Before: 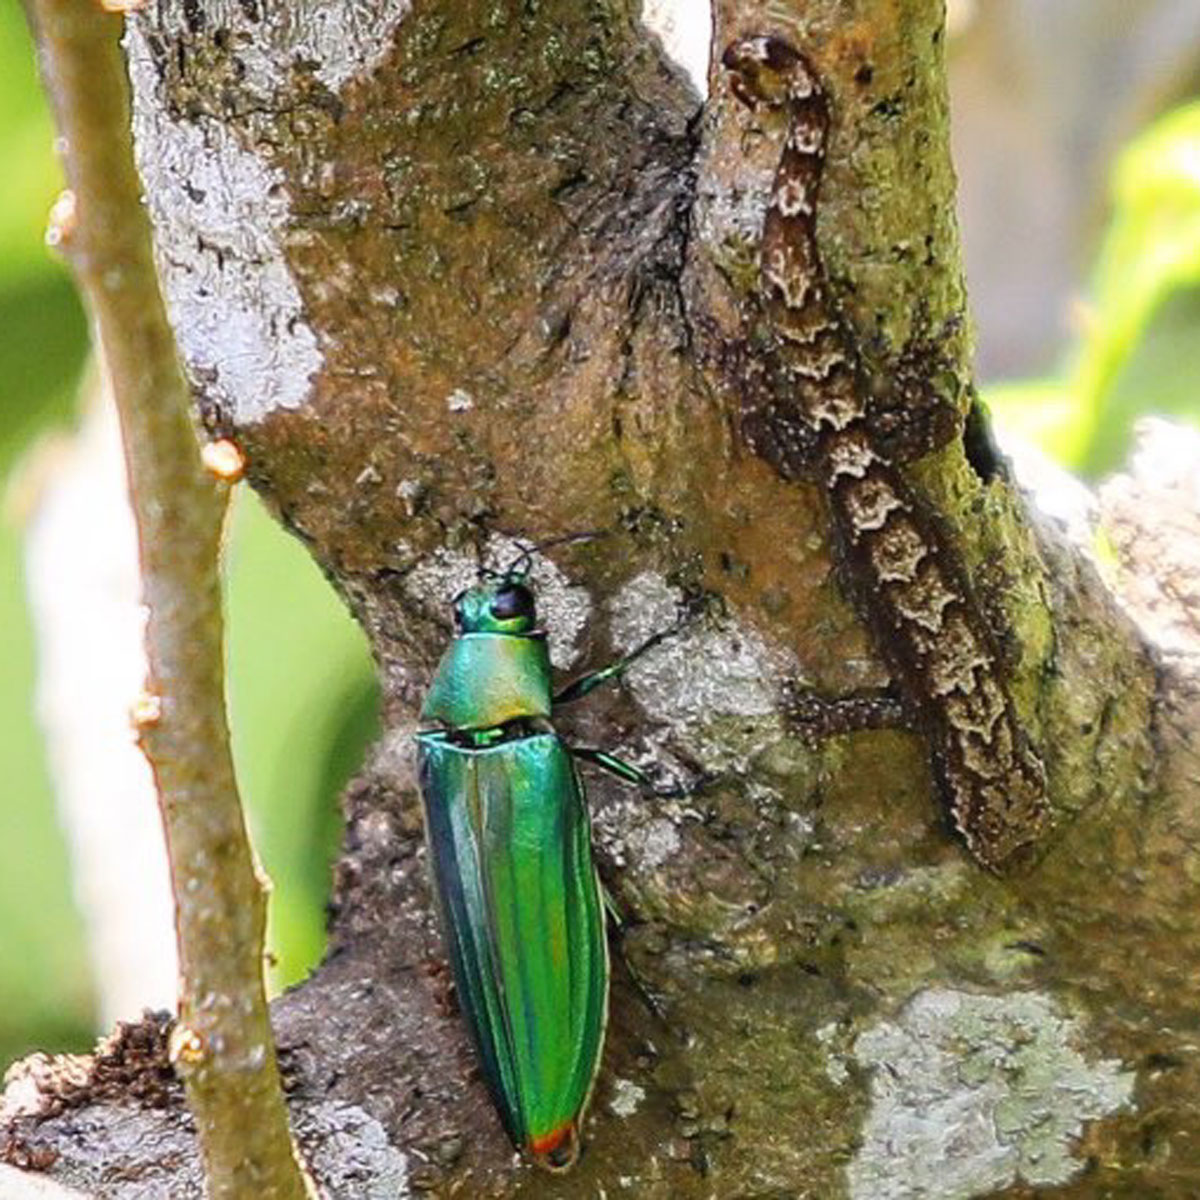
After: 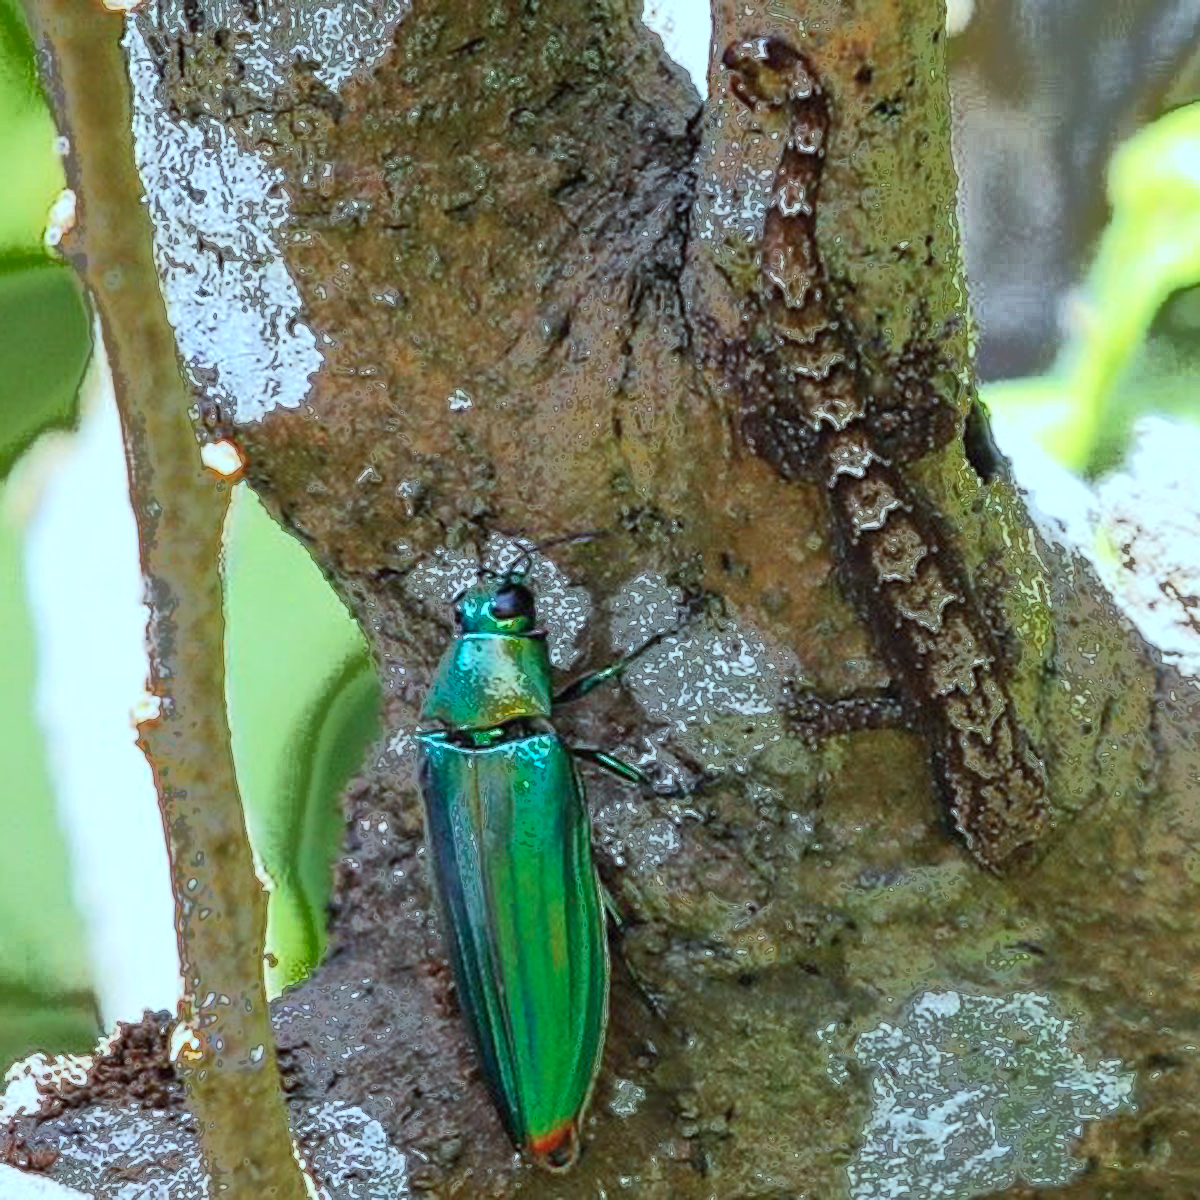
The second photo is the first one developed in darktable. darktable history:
color correction: highlights a* -11.71, highlights b* -15.58
fill light: exposure -0.73 EV, center 0.69, width 2.2
